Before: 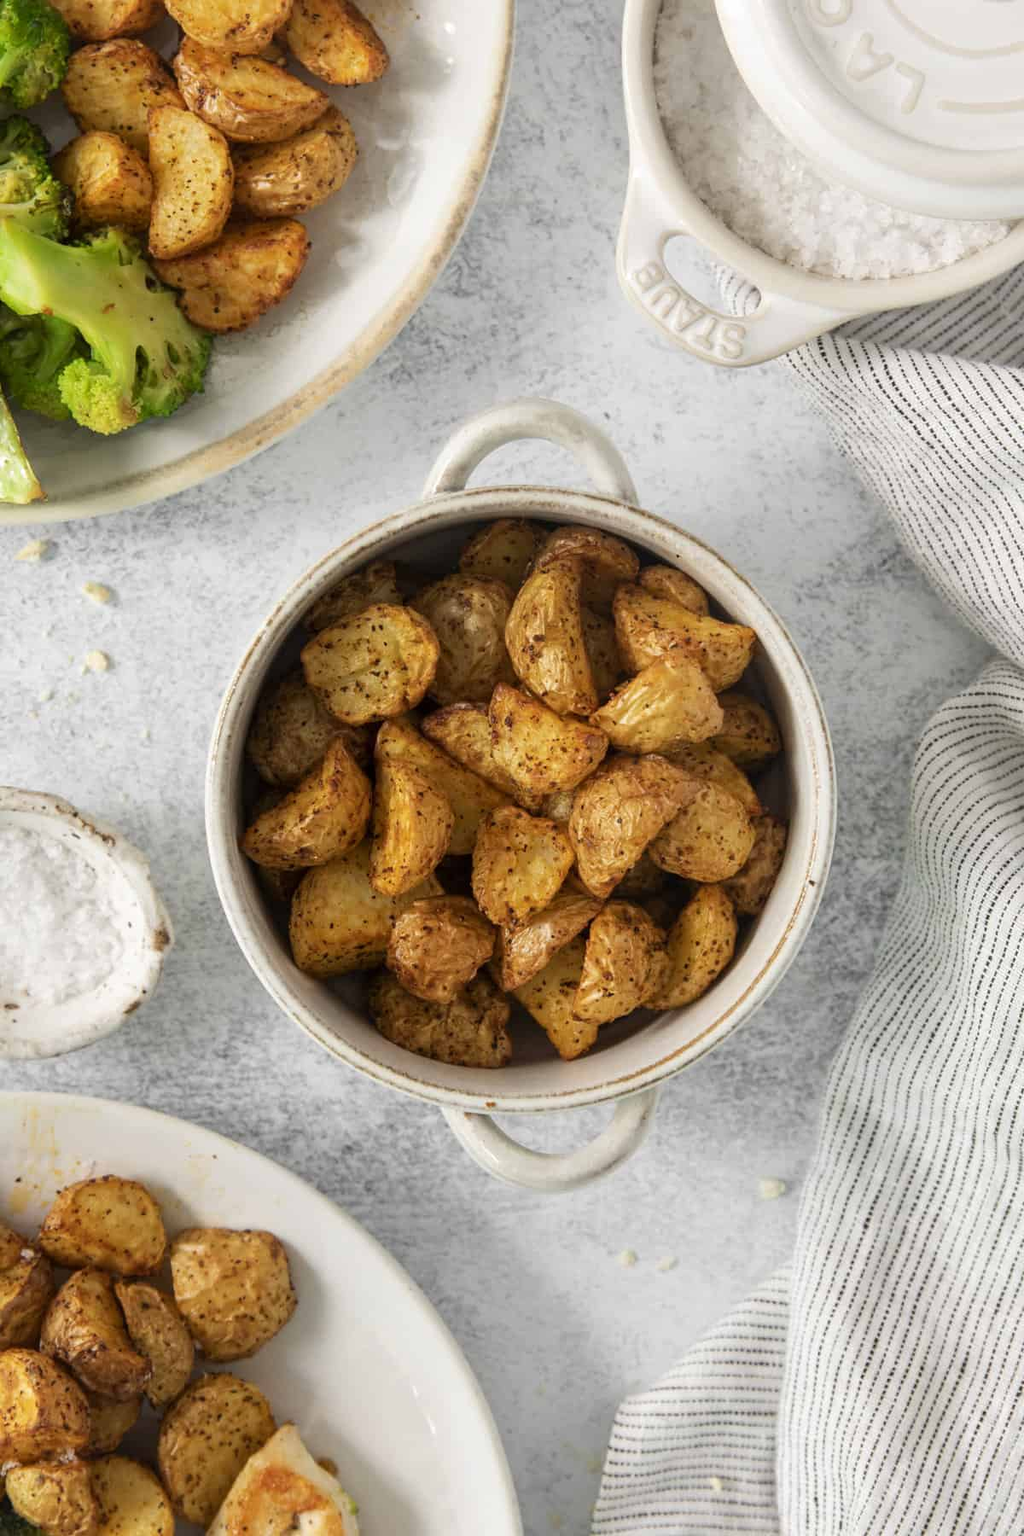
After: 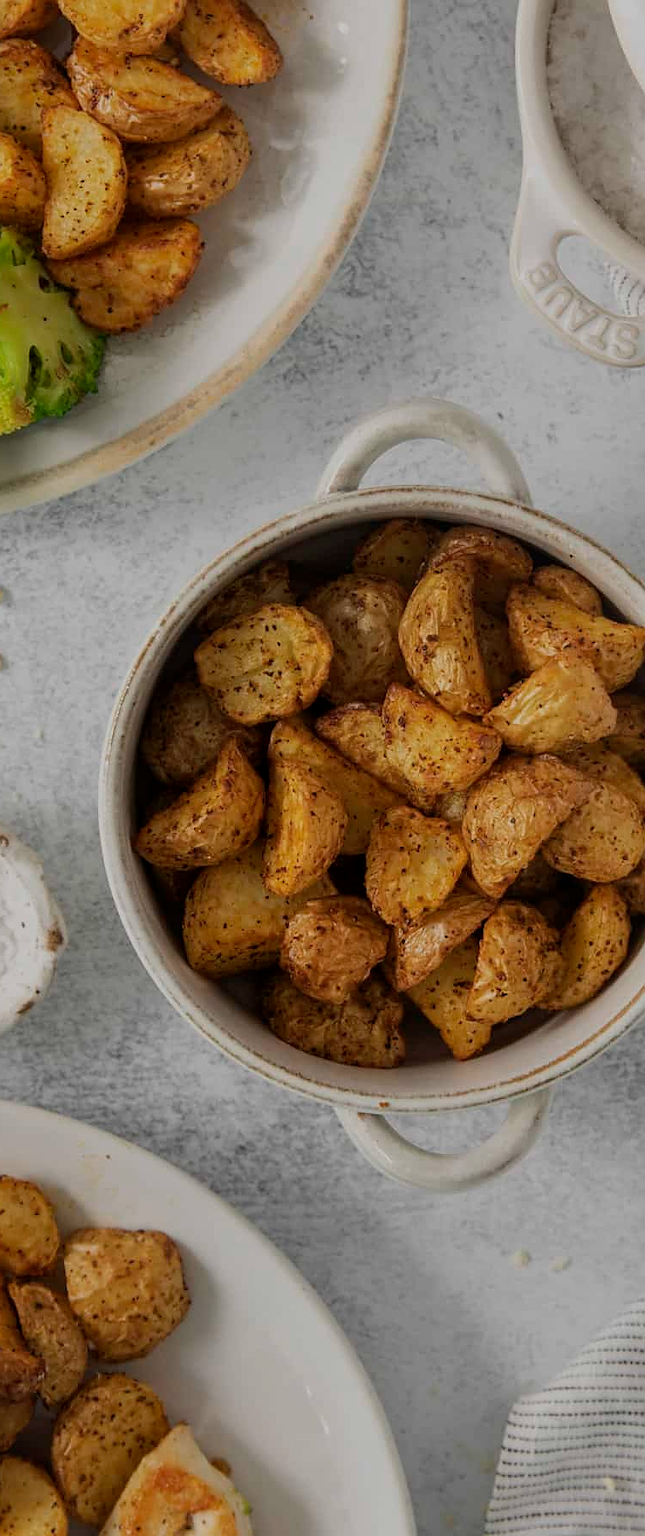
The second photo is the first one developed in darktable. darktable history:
crop: left 10.441%, right 26.482%
shadows and highlights: shadows 36.38, highlights -27.54, soften with gaussian
sharpen: radius 0.976, amount 0.608
exposure: black level correction 0, exposure -0.822 EV, compensate exposure bias true, compensate highlight preservation false
